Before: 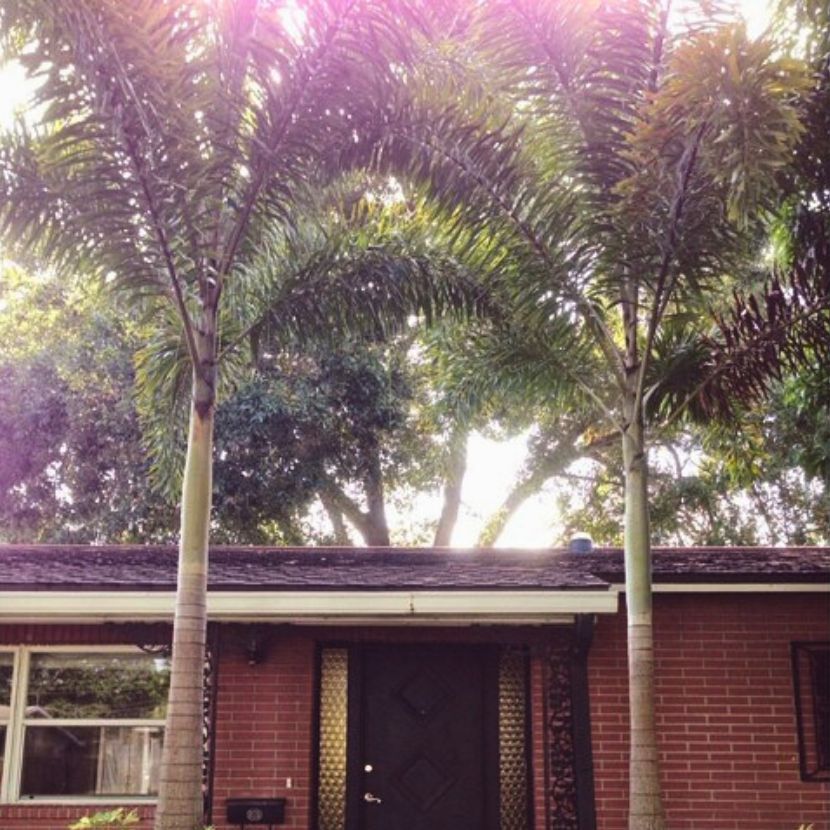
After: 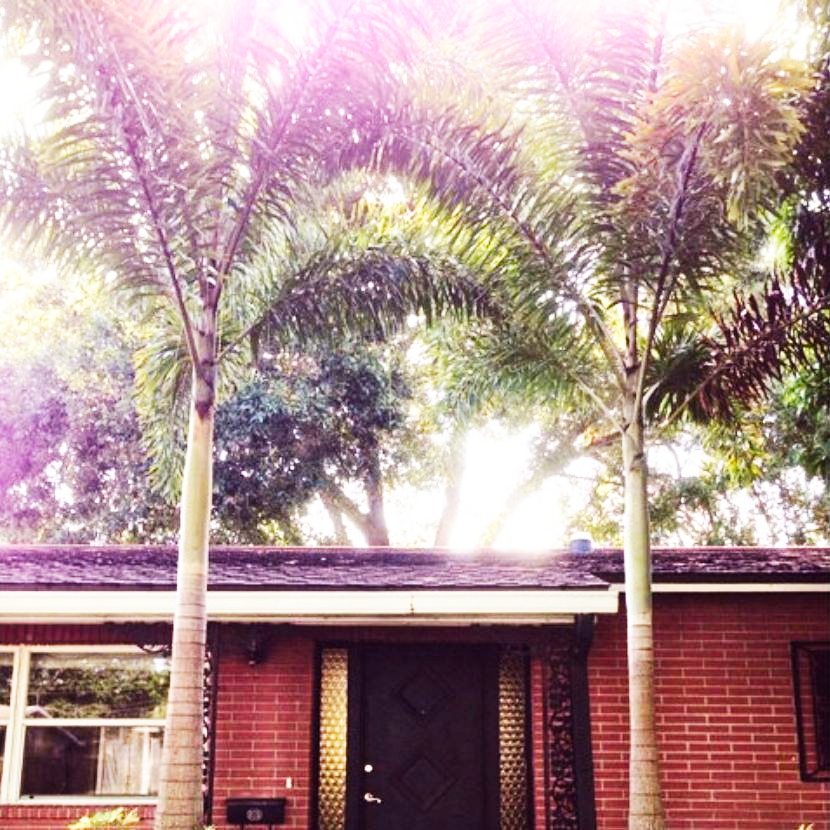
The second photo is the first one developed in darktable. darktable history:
exposure: black level correction 0.001, compensate exposure bias true, compensate highlight preservation false
base curve: curves: ch0 [(0, 0) (0.007, 0.004) (0.027, 0.03) (0.046, 0.07) (0.207, 0.54) (0.442, 0.872) (0.673, 0.972) (1, 1)], preserve colors none
